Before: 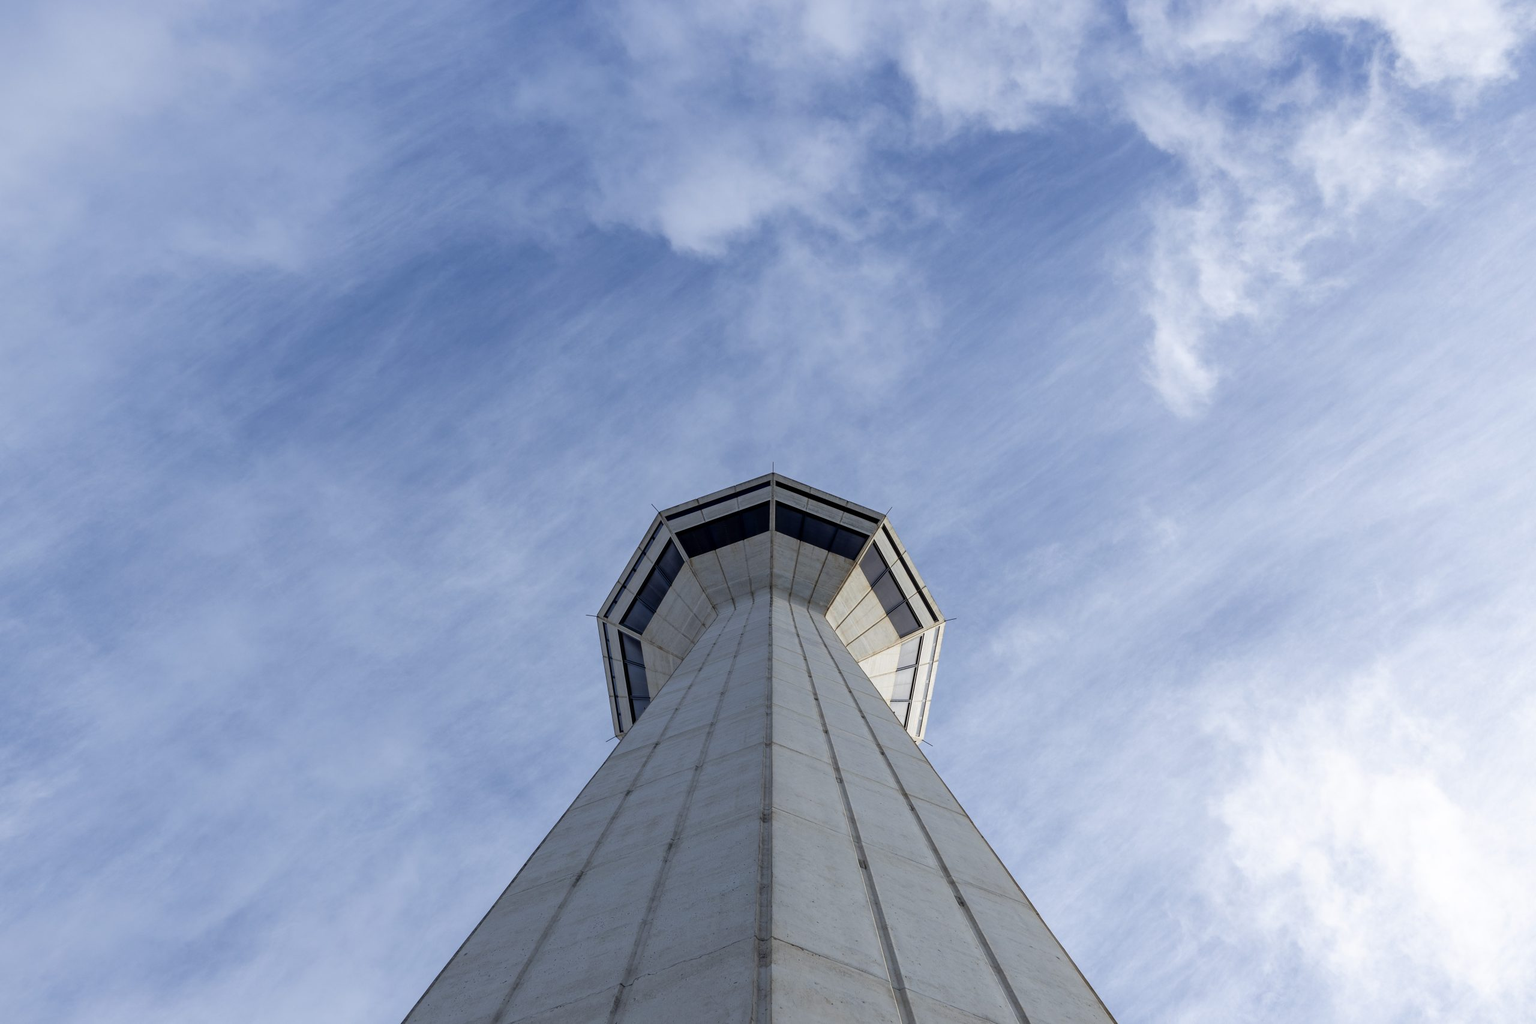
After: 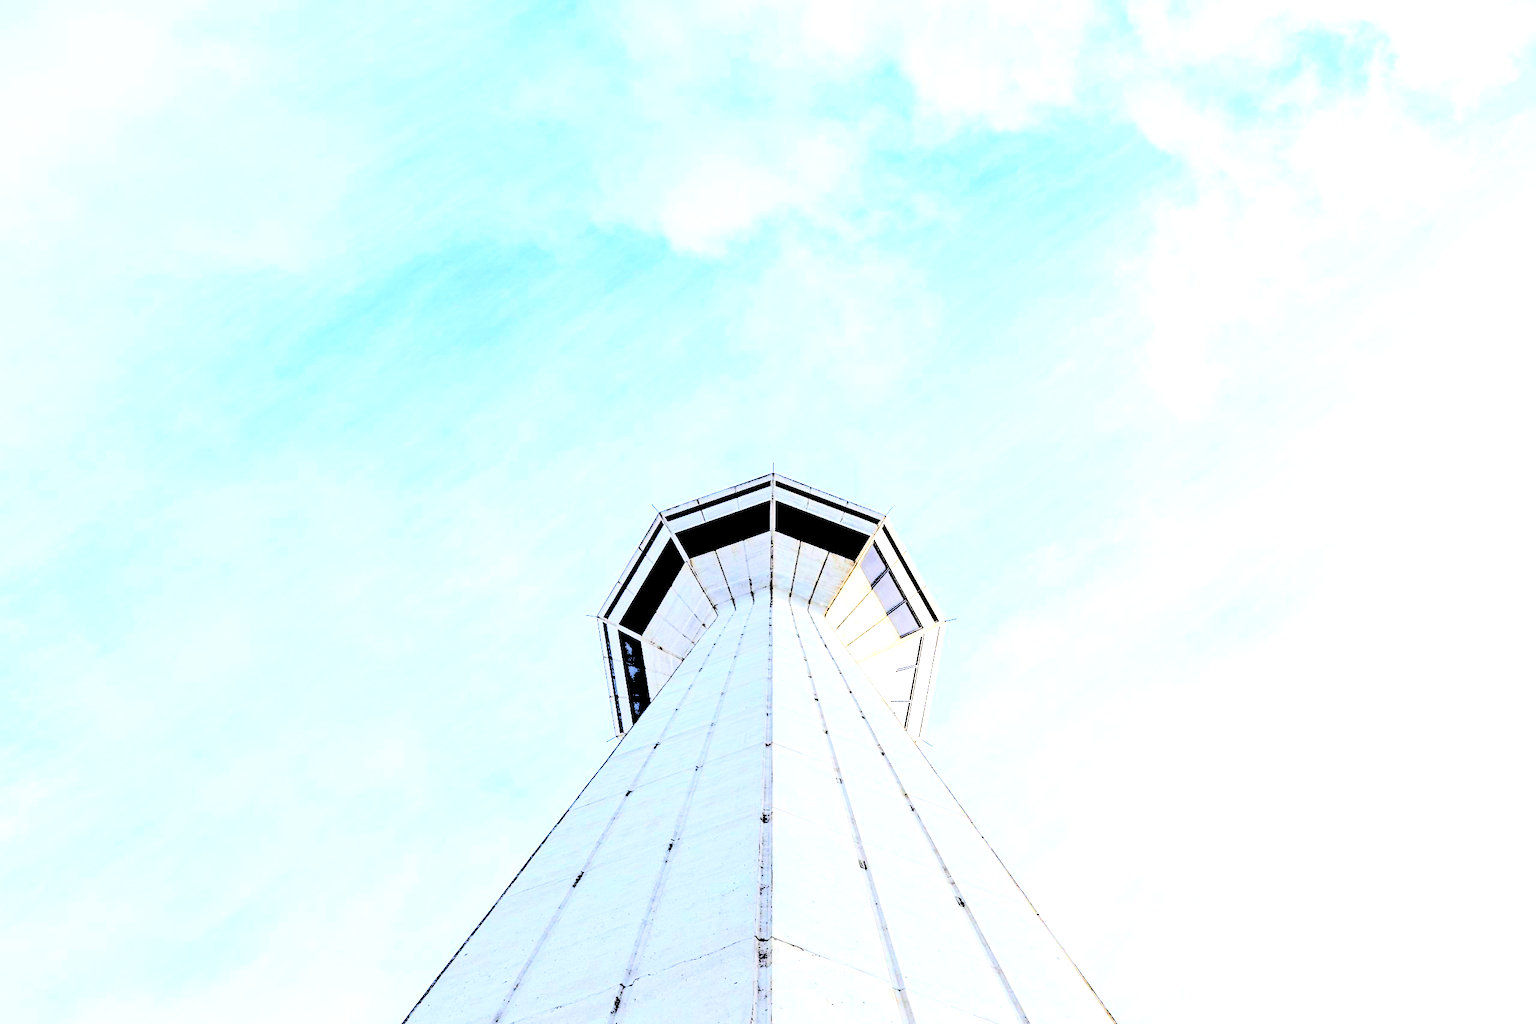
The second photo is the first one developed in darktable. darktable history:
haze removal: compatibility mode true, adaptive false
levels: levels [0.246, 0.256, 0.506]
